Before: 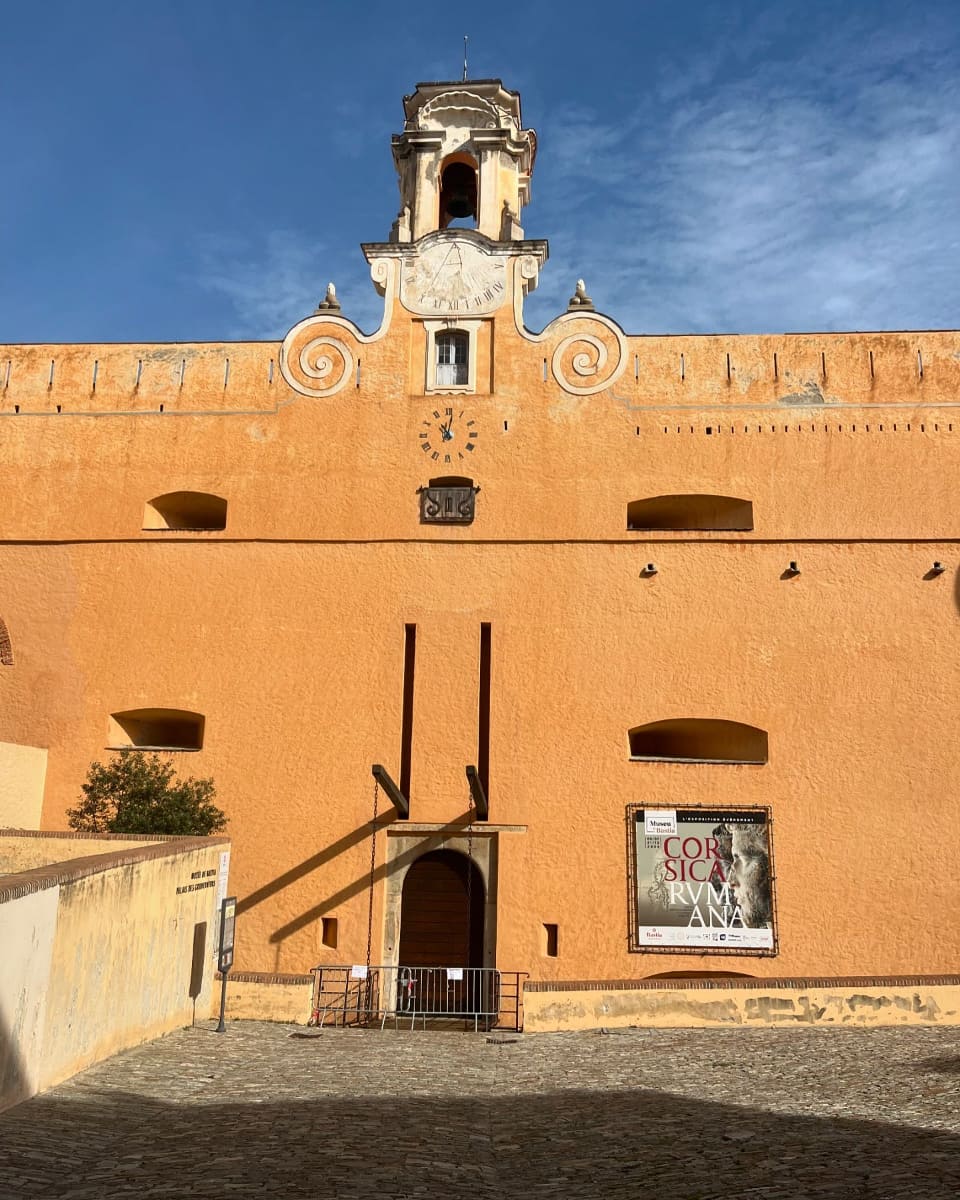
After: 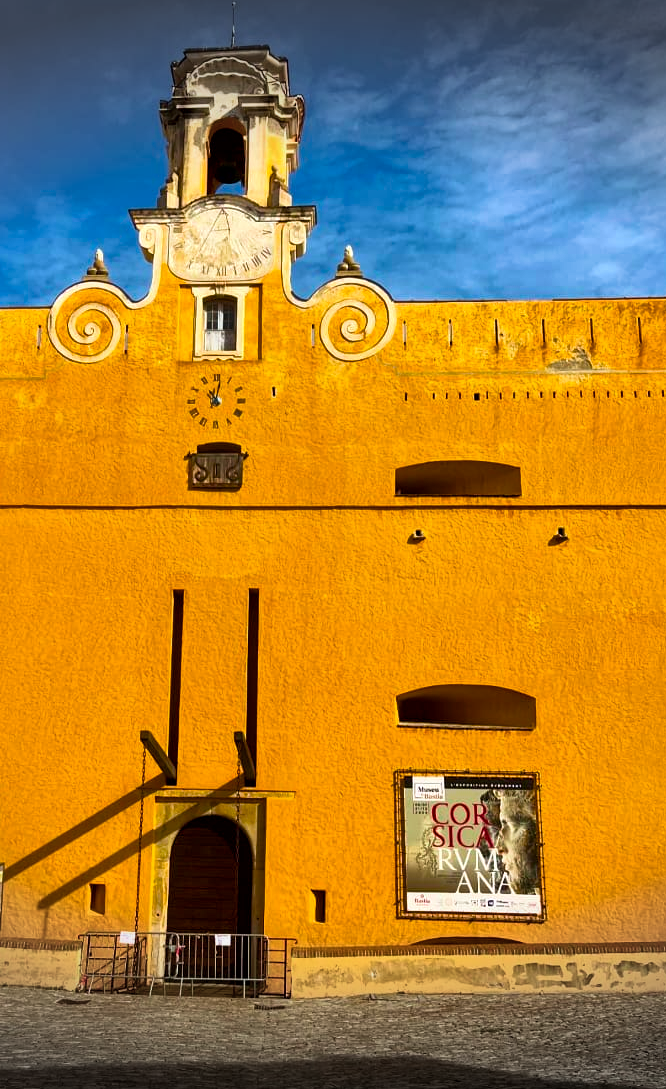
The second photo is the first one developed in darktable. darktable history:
color balance rgb: shadows lift › hue 86.87°, perceptual saturation grading › global saturation 65.65%, perceptual saturation grading › highlights 51.034%, perceptual saturation grading › shadows 29.514%
crop and rotate: left 24.178%, top 2.885%, right 6.404%, bottom 6.283%
shadows and highlights: shadows 20.66, highlights -20.13, highlights color adjustment 89.12%, soften with gaussian
velvia: on, module defaults
local contrast: mode bilateral grid, contrast 20, coarseness 50, detail 148%, midtone range 0.2
contrast brightness saturation: saturation -0.066
vignetting: fall-off start 100.43%, brightness -0.612, saturation -0.682, width/height ratio 1.321
